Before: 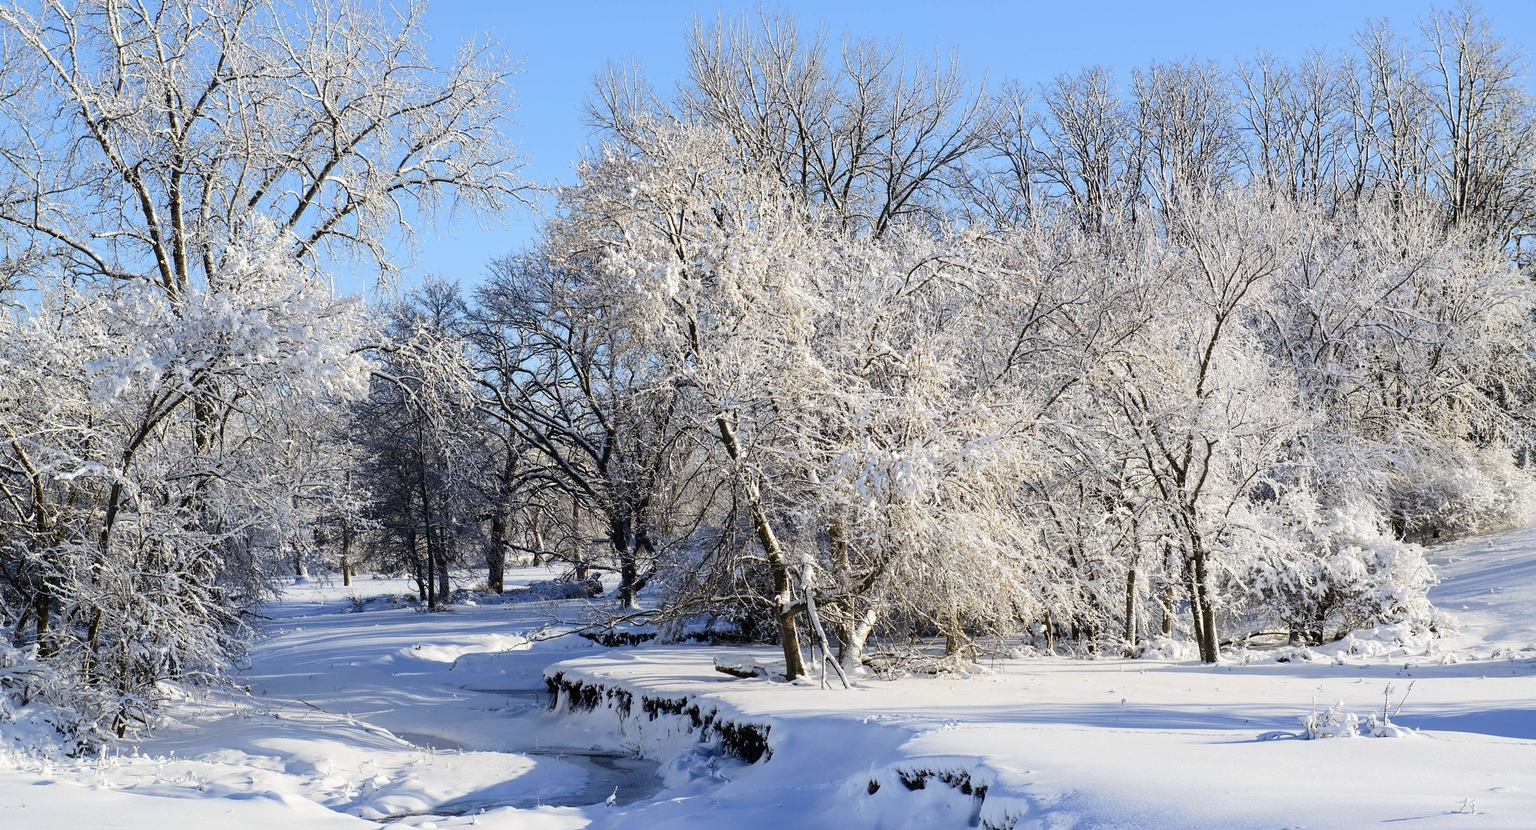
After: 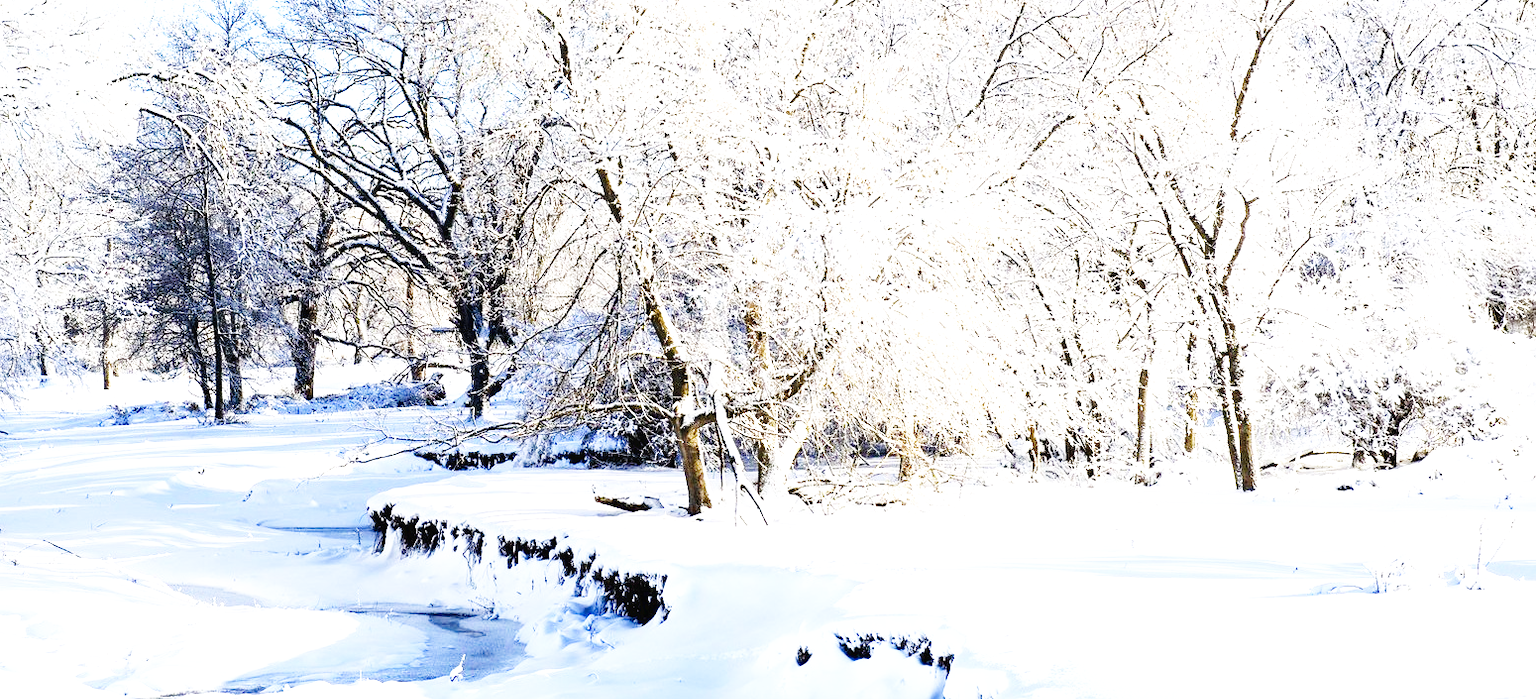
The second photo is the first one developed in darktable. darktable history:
crop and rotate: left 17.299%, top 35.115%, right 7.015%, bottom 1.024%
tone equalizer: -8 EV -0.55 EV
exposure: black level correction 0.001, exposure 1.3 EV, compensate highlight preservation false
base curve: curves: ch0 [(0, 0.003) (0.001, 0.002) (0.006, 0.004) (0.02, 0.022) (0.048, 0.086) (0.094, 0.234) (0.162, 0.431) (0.258, 0.629) (0.385, 0.8) (0.548, 0.918) (0.751, 0.988) (1, 1)], preserve colors none
